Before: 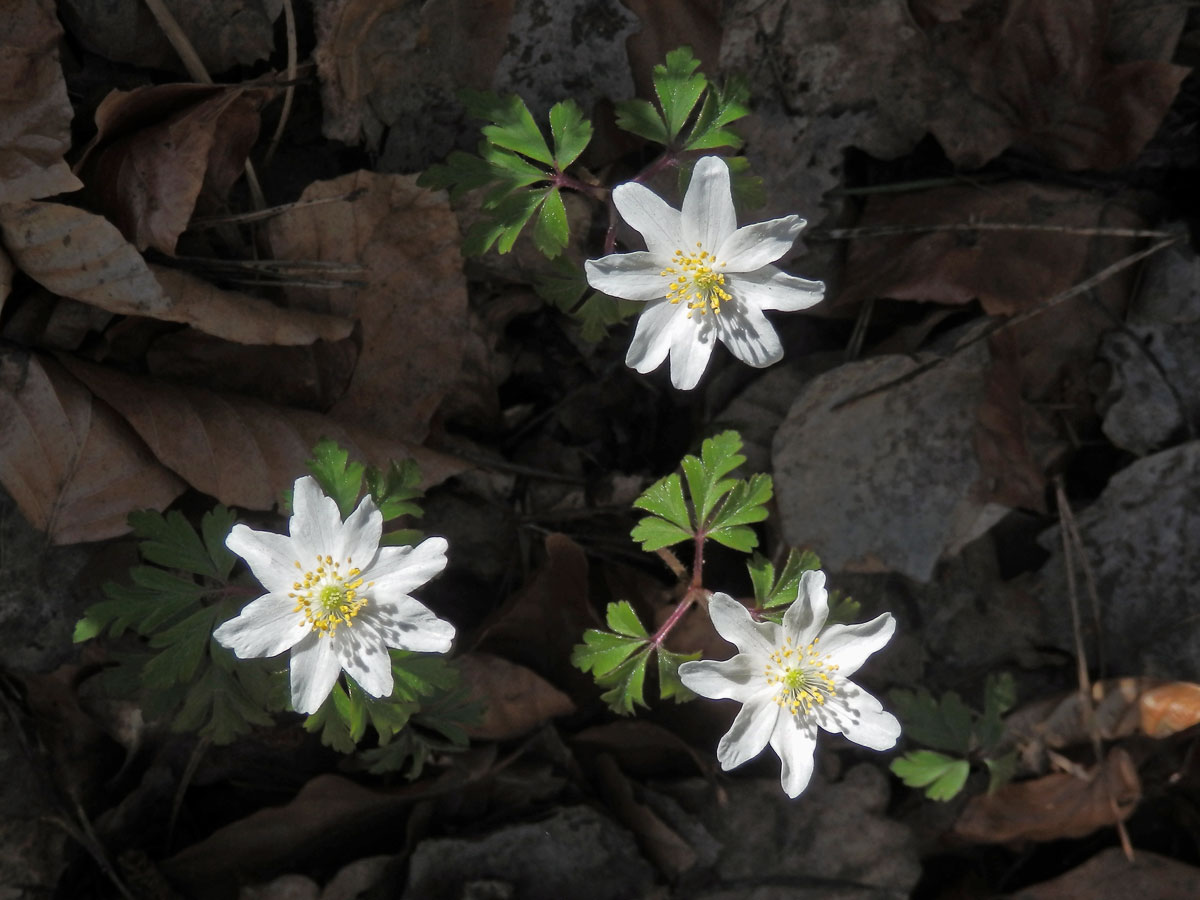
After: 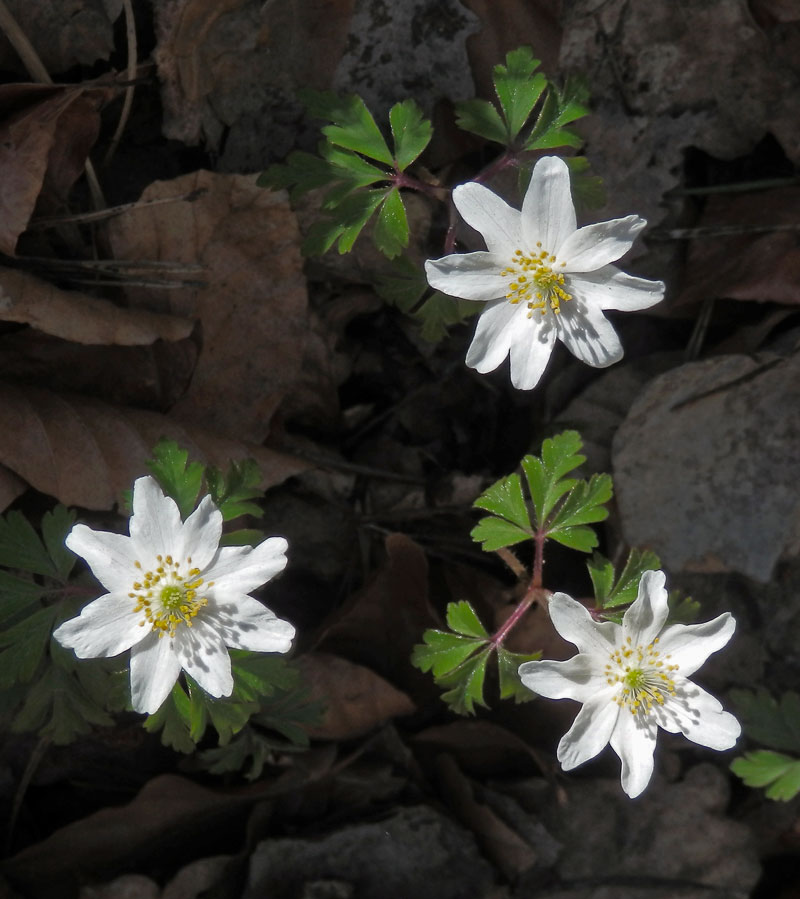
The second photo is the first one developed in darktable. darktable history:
color zones: curves: ch0 [(0.27, 0.396) (0.563, 0.504) (0.75, 0.5) (0.787, 0.307)]
crop and rotate: left 13.411%, right 19.898%
